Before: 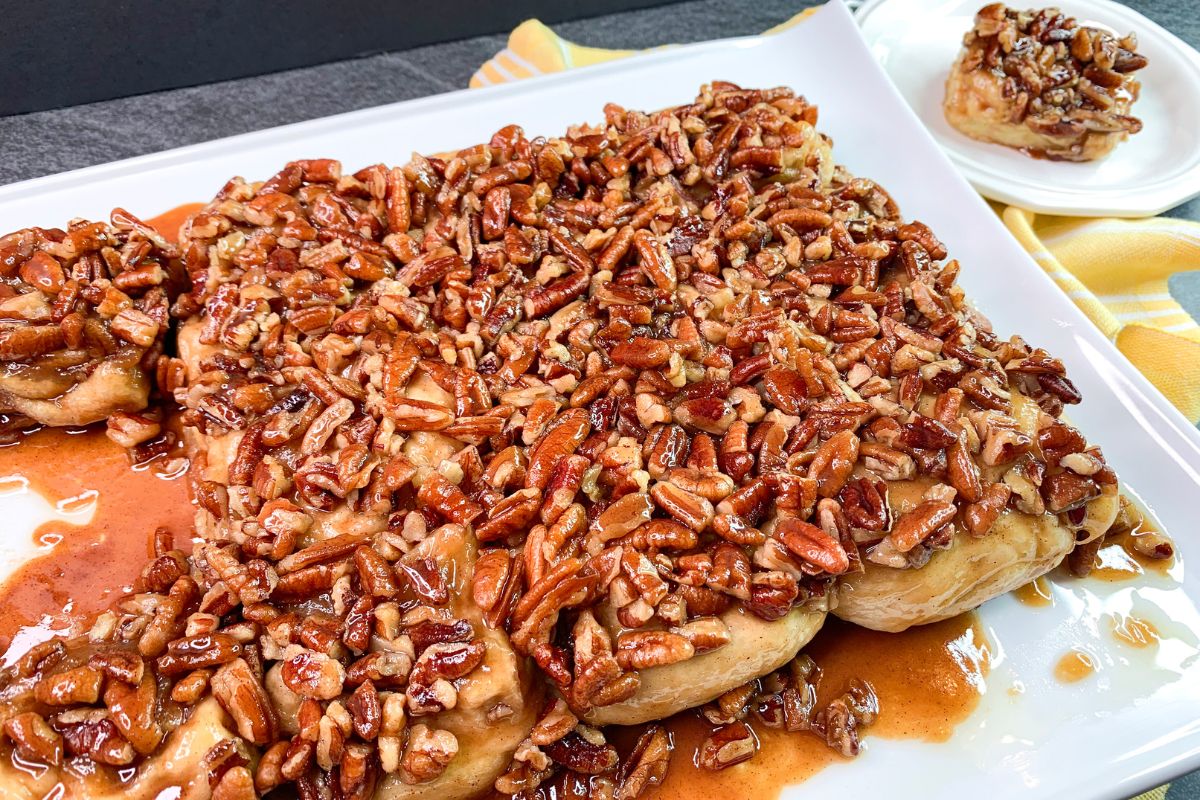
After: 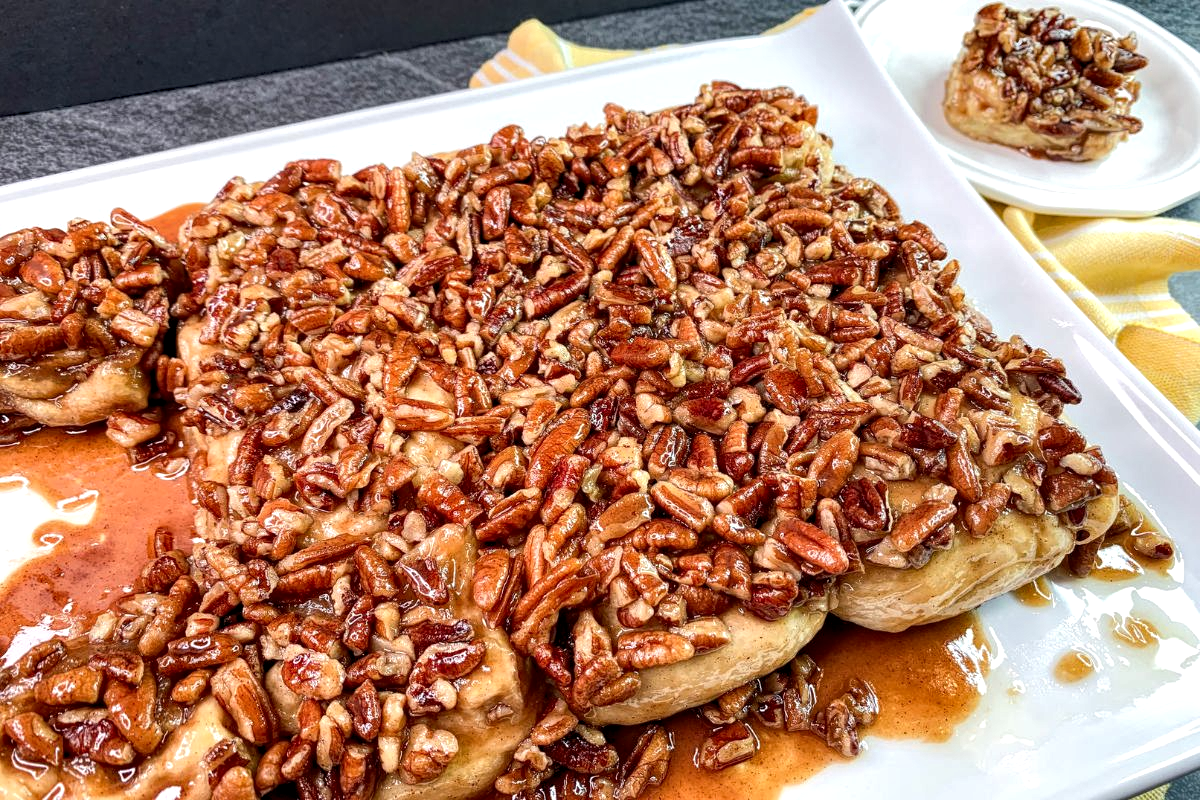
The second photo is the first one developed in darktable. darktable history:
local contrast: highlights 102%, shadows 100%, detail 199%, midtone range 0.2
